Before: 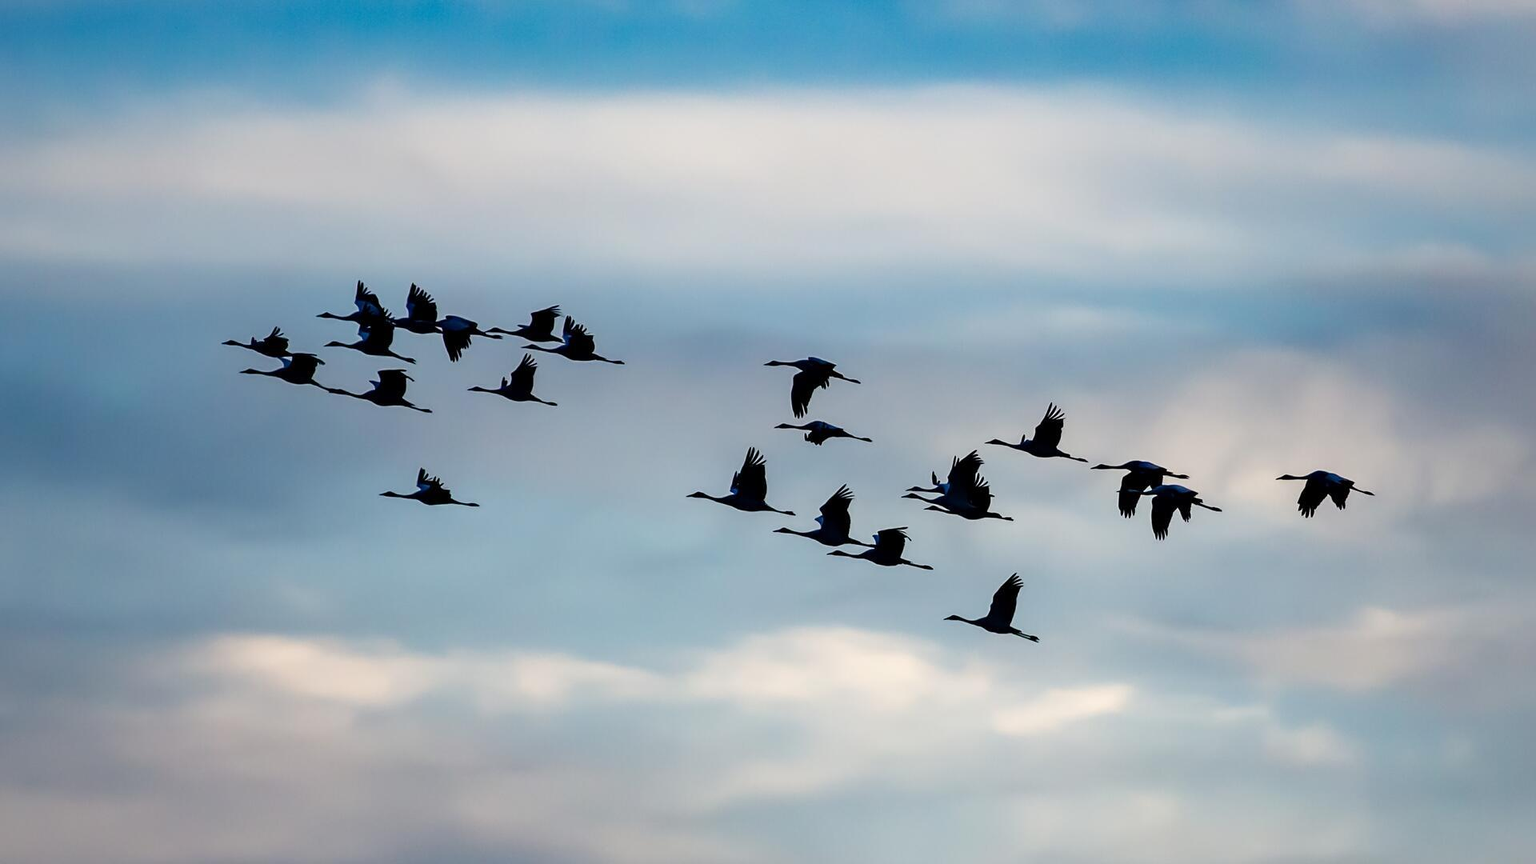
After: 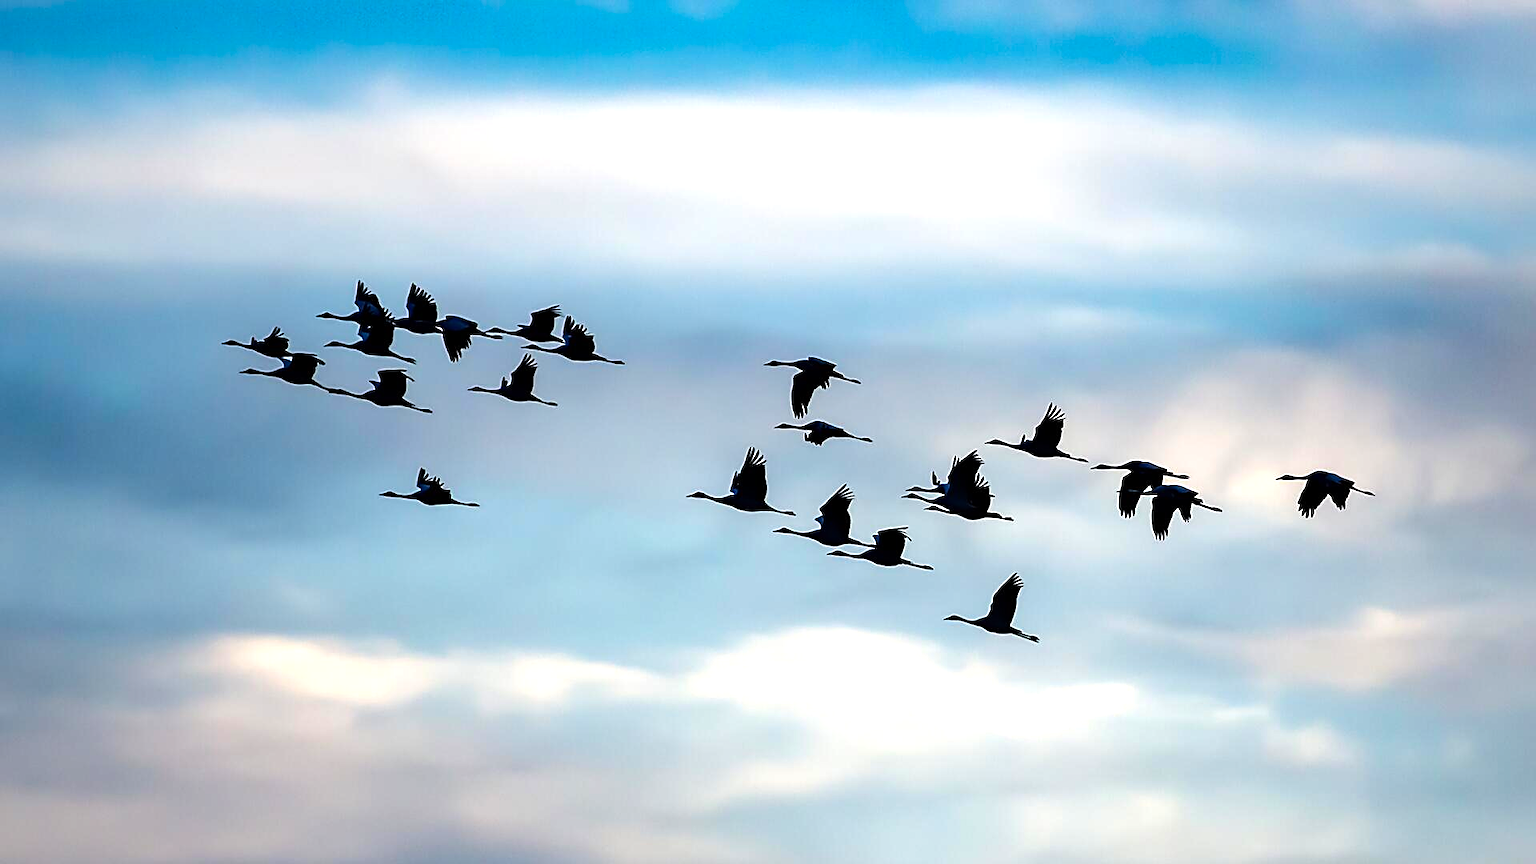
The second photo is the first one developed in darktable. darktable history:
tone equalizer: on, module defaults
base curve: preserve colors none
sharpen: on, module defaults
color balance rgb: linear chroma grading › global chroma 15.403%, perceptual saturation grading › global saturation 0.11%, perceptual brilliance grading › highlights 19.386%, perceptual brilliance grading › mid-tones 20.155%, perceptual brilliance grading › shadows -19.506%, global vibrance 9.798%
